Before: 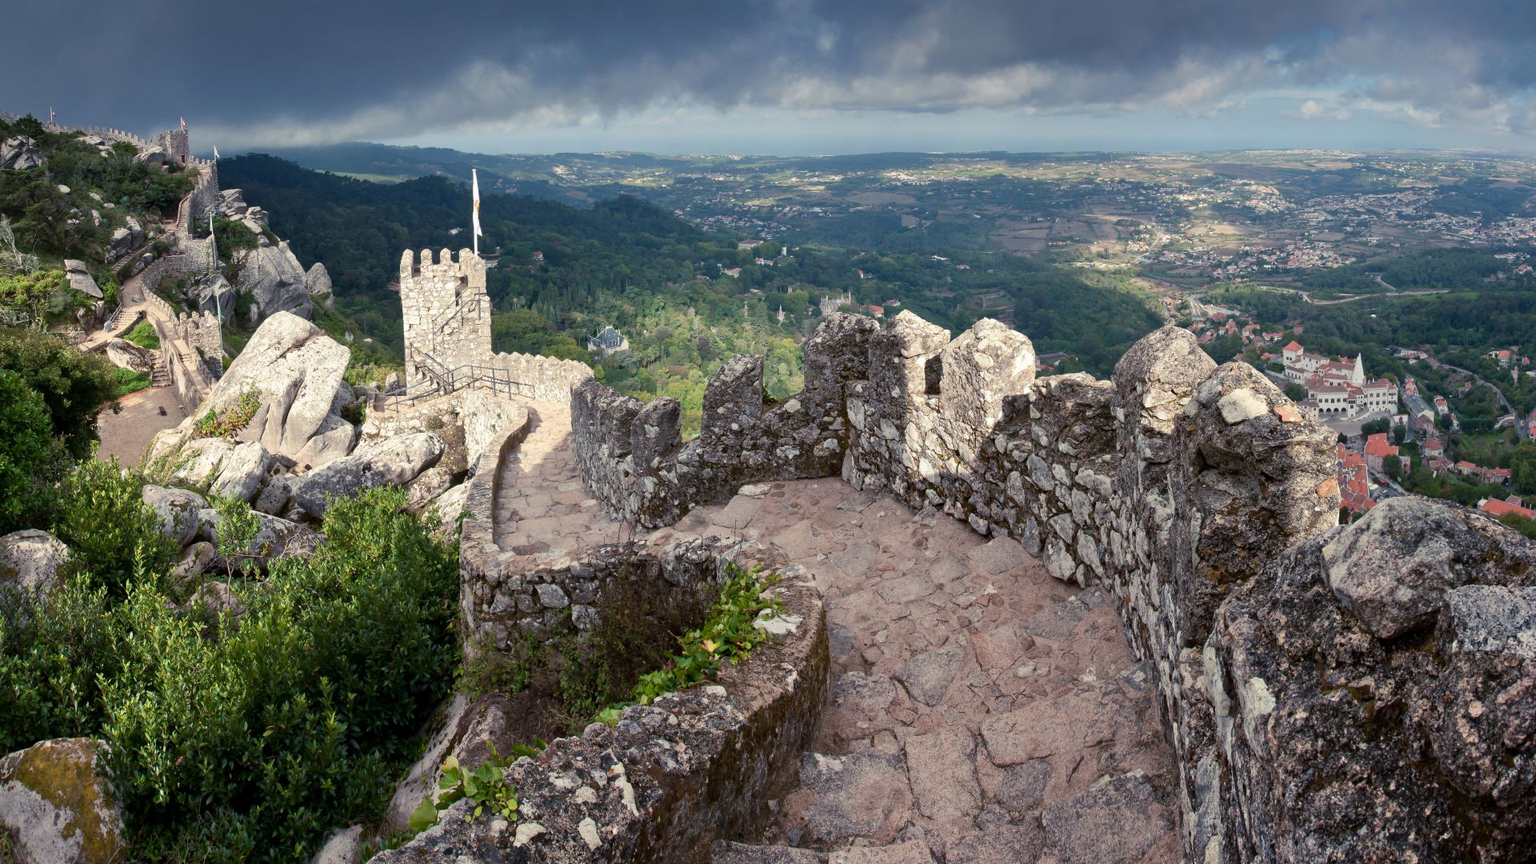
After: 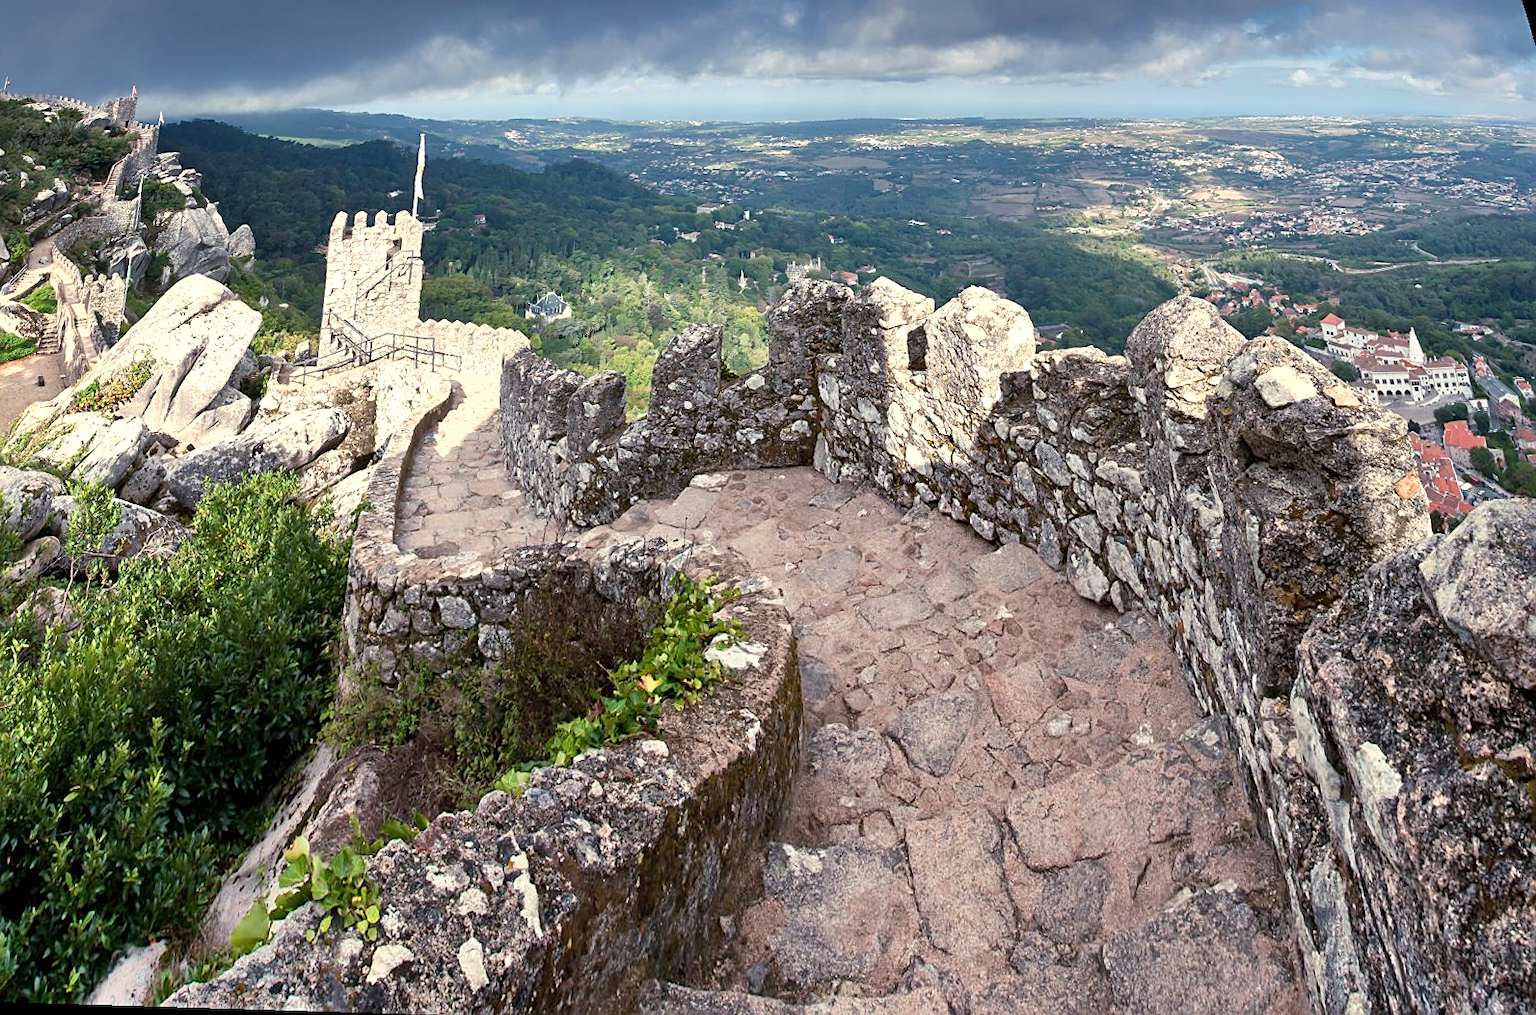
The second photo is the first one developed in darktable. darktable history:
rotate and perspective: rotation 0.72°, lens shift (vertical) -0.352, lens shift (horizontal) -0.051, crop left 0.152, crop right 0.859, crop top 0.019, crop bottom 0.964
sharpen: on, module defaults
exposure: exposure 0.559 EV, compensate highlight preservation false
shadows and highlights: low approximation 0.01, soften with gaussian
